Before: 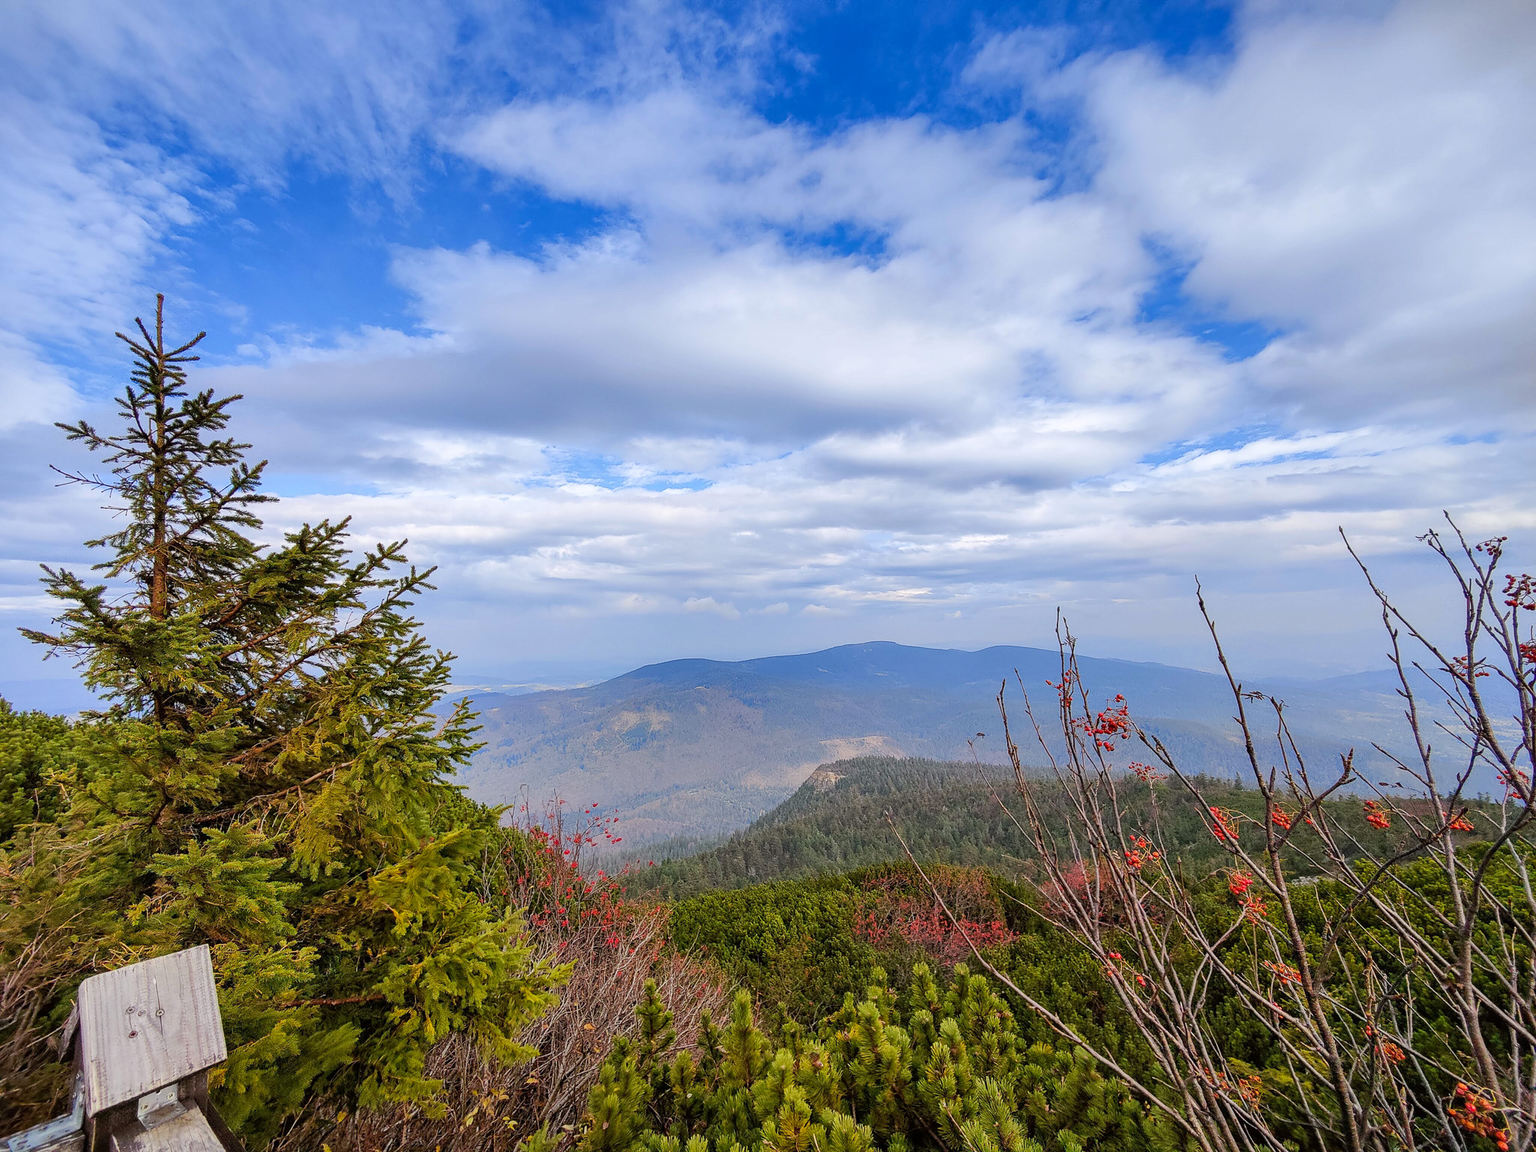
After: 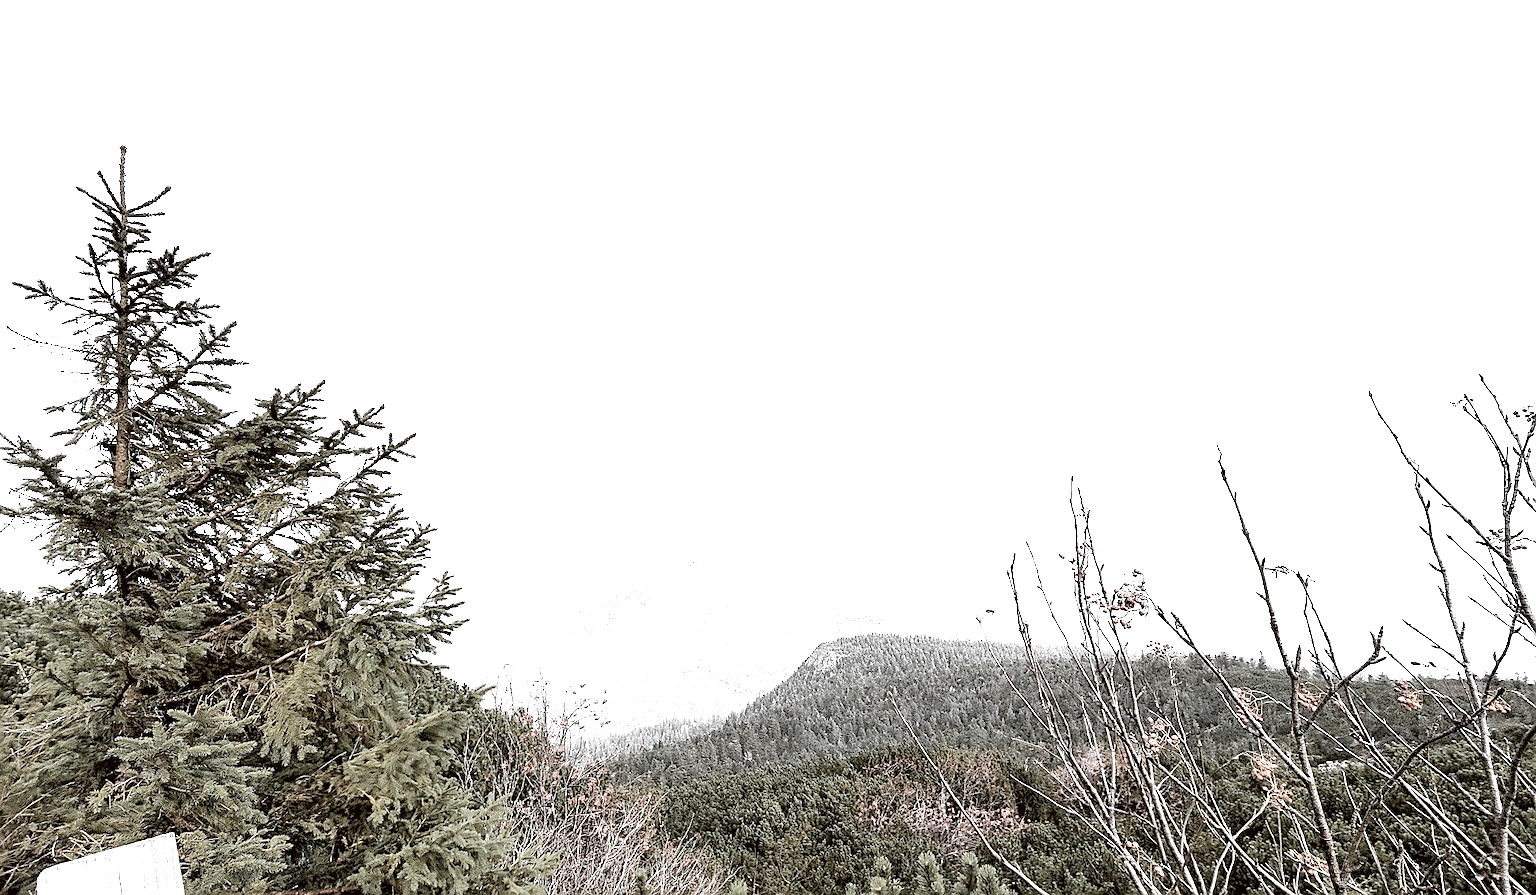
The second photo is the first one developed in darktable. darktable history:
levels: levels [0.072, 0.414, 0.976]
exposure: exposure 0.345 EV, compensate highlight preservation false
crop and rotate: left 2.849%, top 13.551%, right 2.465%, bottom 12.83%
tone equalizer: -8 EV -0.776 EV, -7 EV -0.681 EV, -6 EV -0.562 EV, -5 EV -0.413 EV, -3 EV 0.396 EV, -2 EV 0.6 EV, -1 EV 0.679 EV, +0 EV 0.725 EV, edges refinement/feathering 500, mask exposure compensation -1.57 EV, preserve details no
color correction: highlights a* -14.07, highlights b* -16.24, shadows a* 10.65, shadows b* 29.38
sharpen: on, module defaults
contrast brightness saturation: saturation 0.096
color zones: curves: ch0 [(0, 0.613) (0.01, 0.613) (0.245, 0.448) (0.498, 0.529) (0.642, 0.665) (0.879, 0.777) (0.99, 0.613)]; ch1 [(0, 0.035) (0.121, 0.189) (0.259, 0.197) (0.415, 0.061) (0.589, 0.022) (0.732, 0.022) (0.857, 0.026) (0.991, 0.053)], mix 28.27%
